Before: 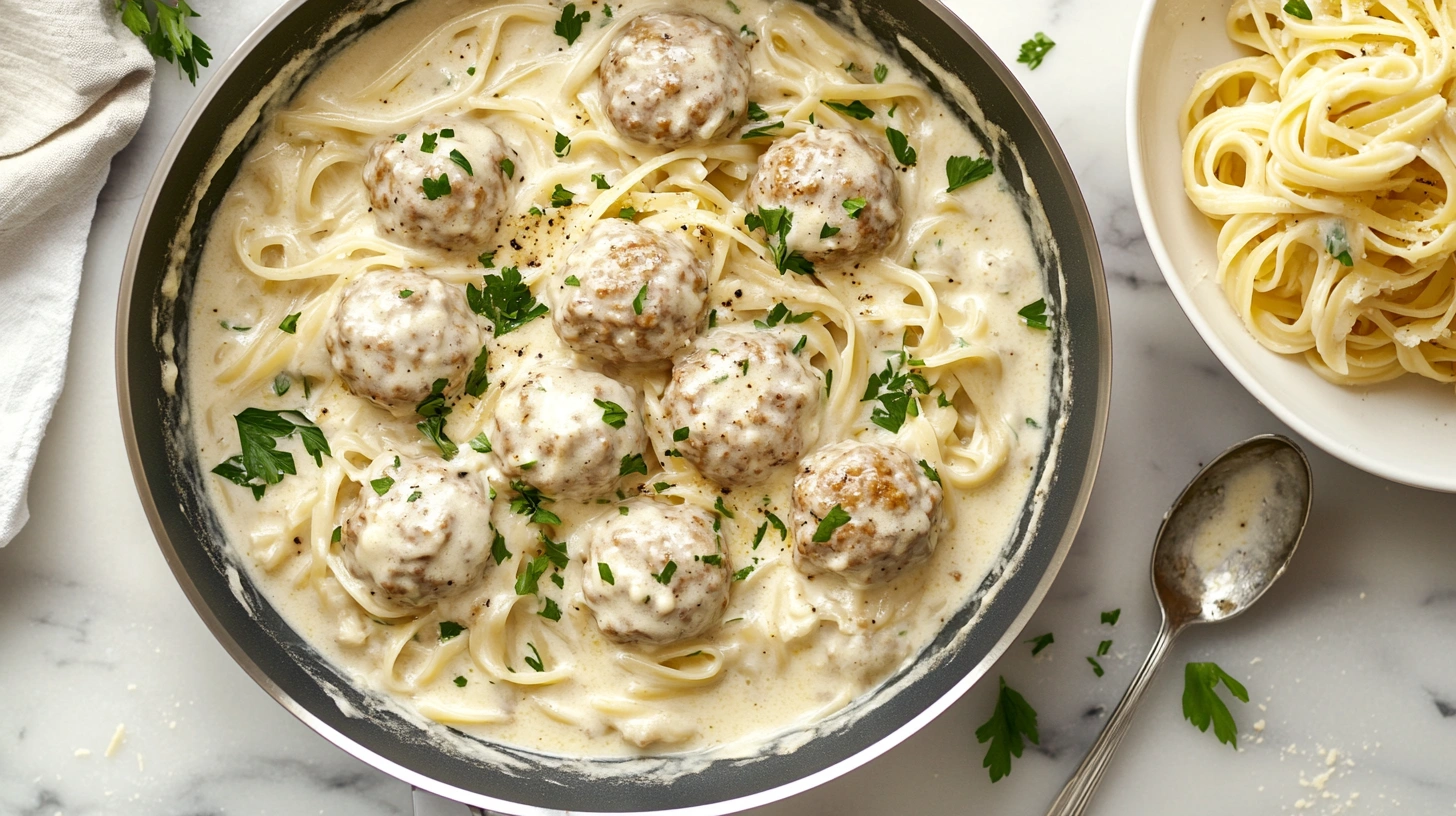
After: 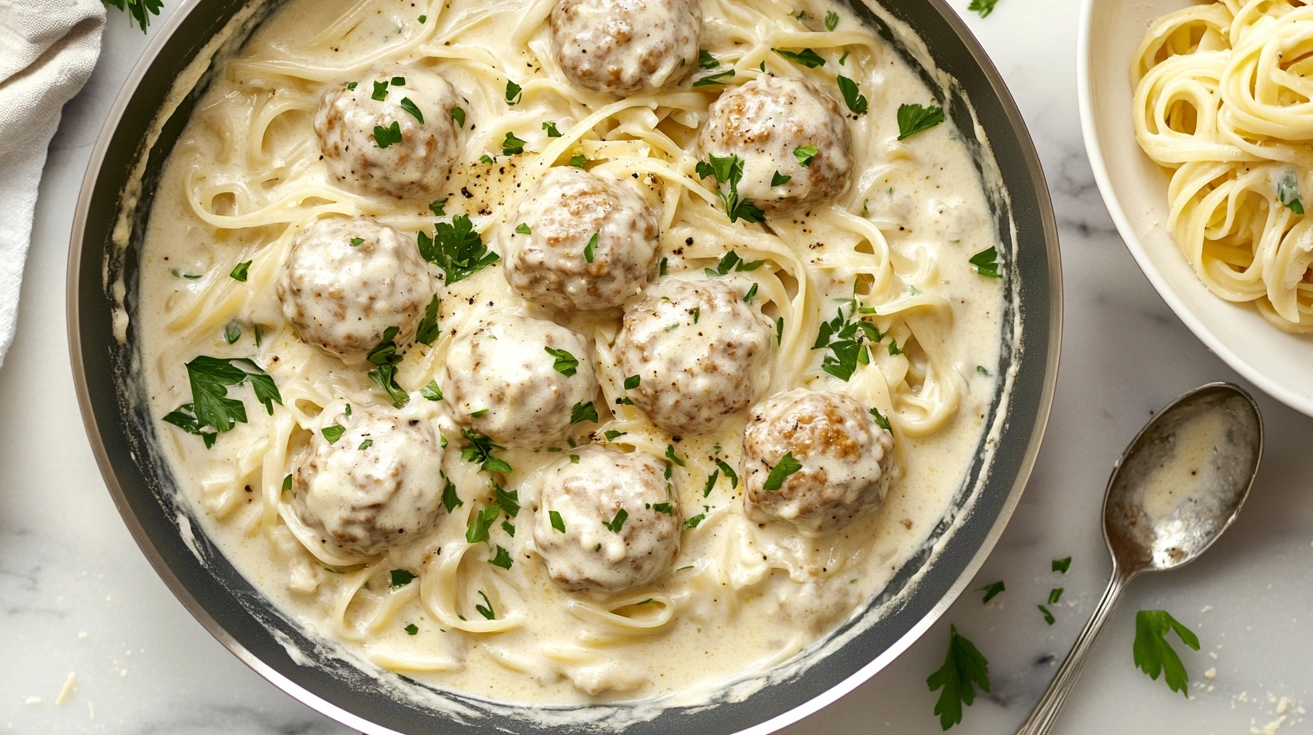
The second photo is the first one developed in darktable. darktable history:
crop: left 3.423%, top 6.465%, right 6.346%, bottom 3.343%
